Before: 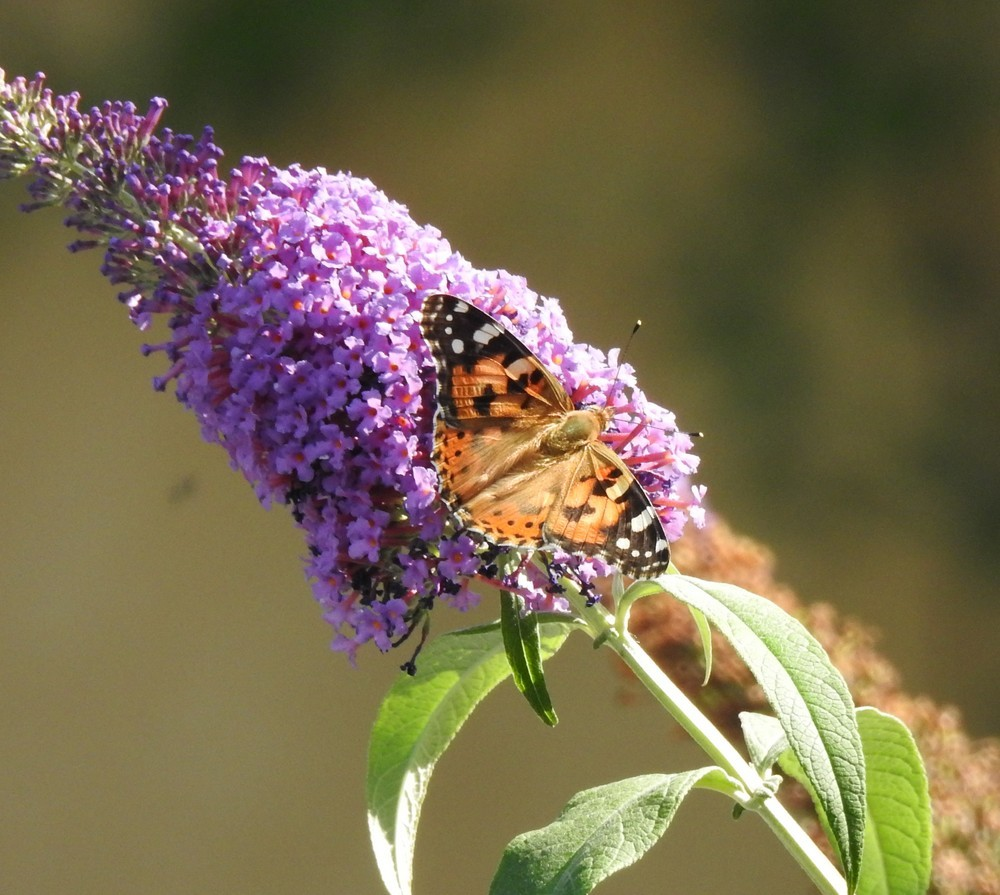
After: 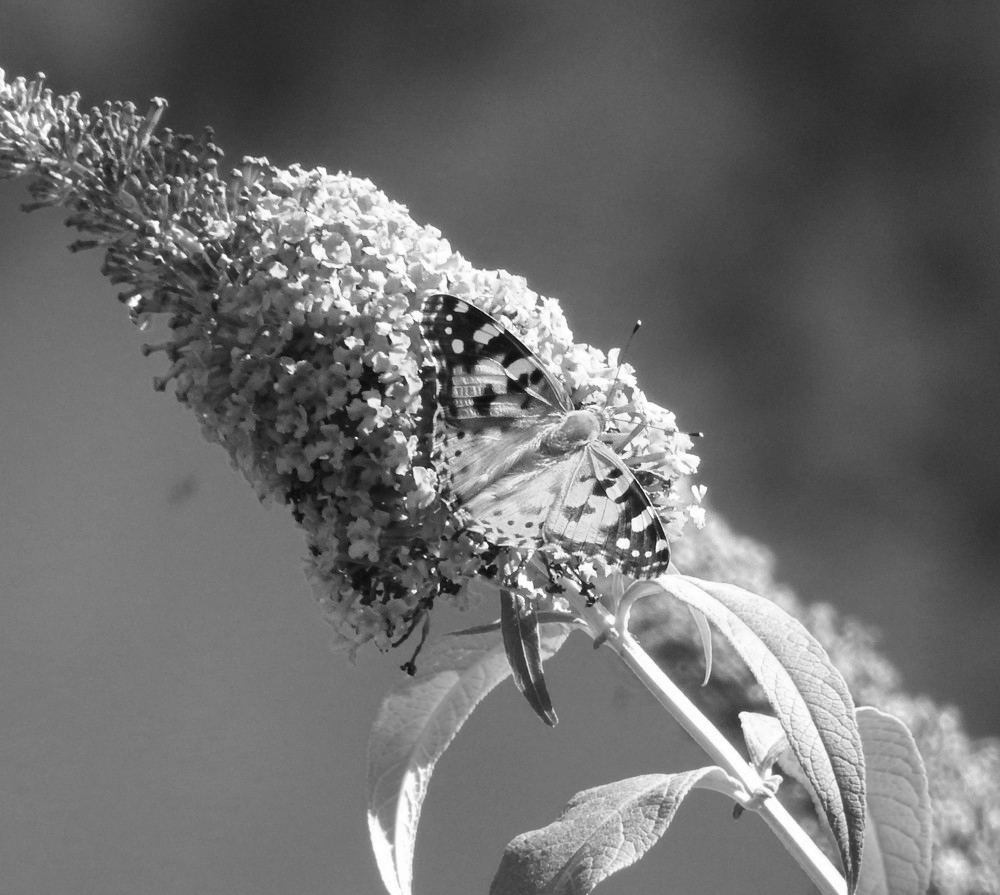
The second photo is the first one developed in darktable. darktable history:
color balance rgb: shadows lift › luminance 0.74%, shadows lift › chroma 6.988%, shadows lift › hue 300.3°, perceptual saturation grading › global saturation 19.819%
color zones: curves: ch0 [(0.004, 0.588) (0.116, 0.636) (0.259, 0.476) (0.423, 0.464) (0.75, 0.5)]; ch1 [(0, 0) (0.143, 0) (0.286, 0) (0.429, 0) (0.571, 0) (0.714, 0) (0.857, 0)]
